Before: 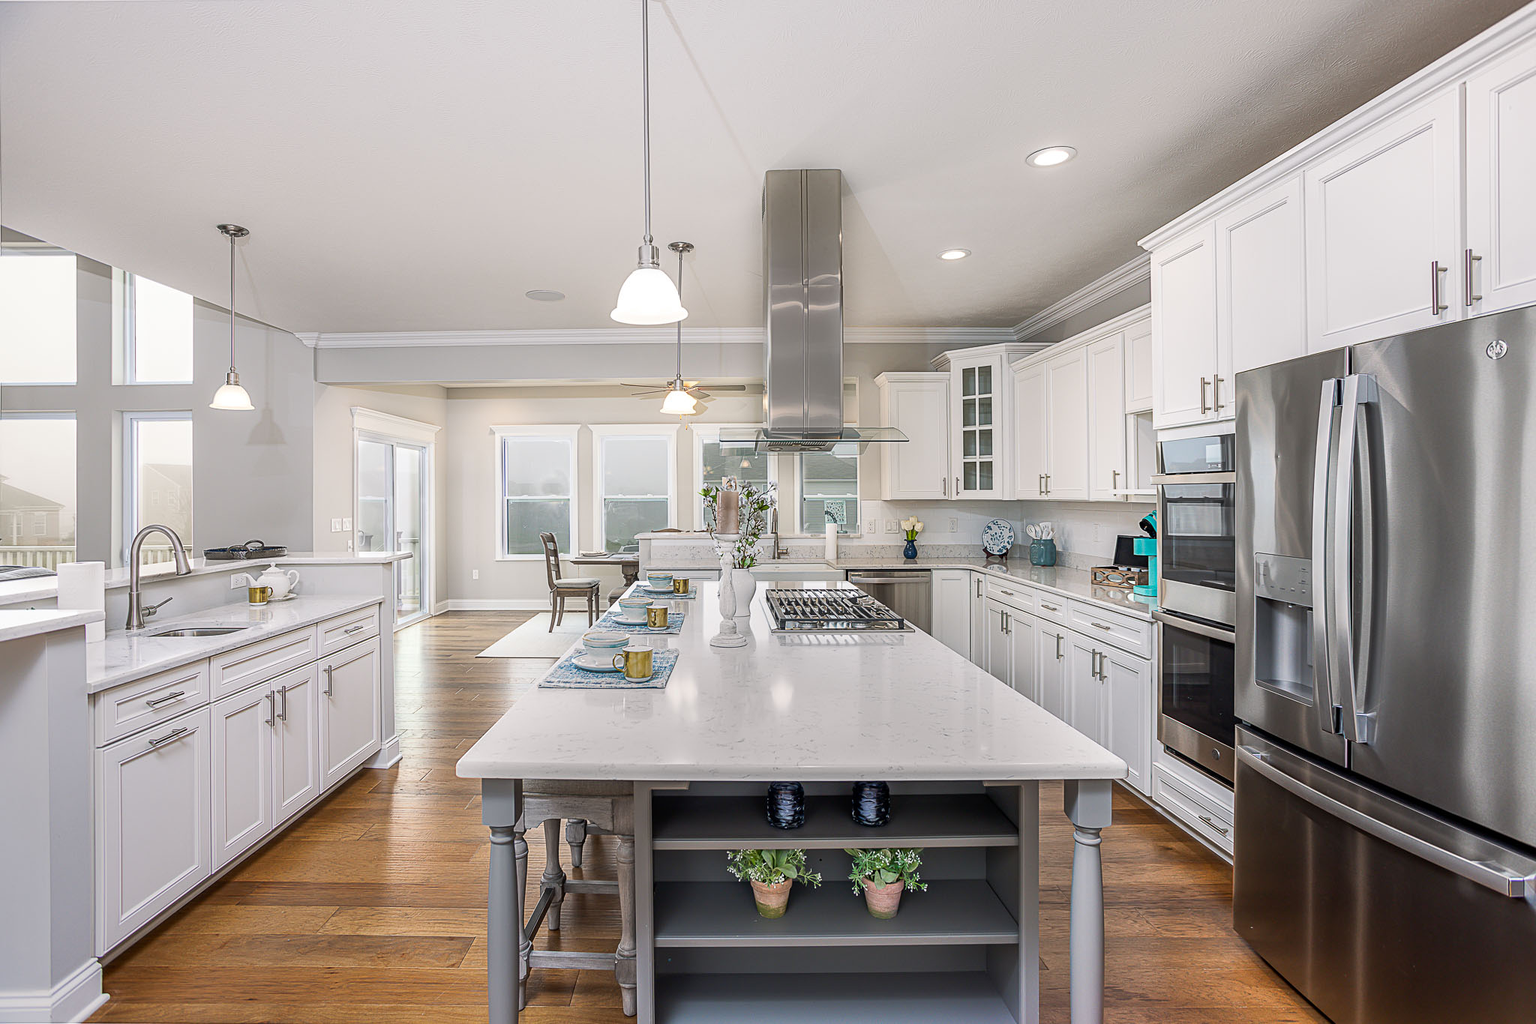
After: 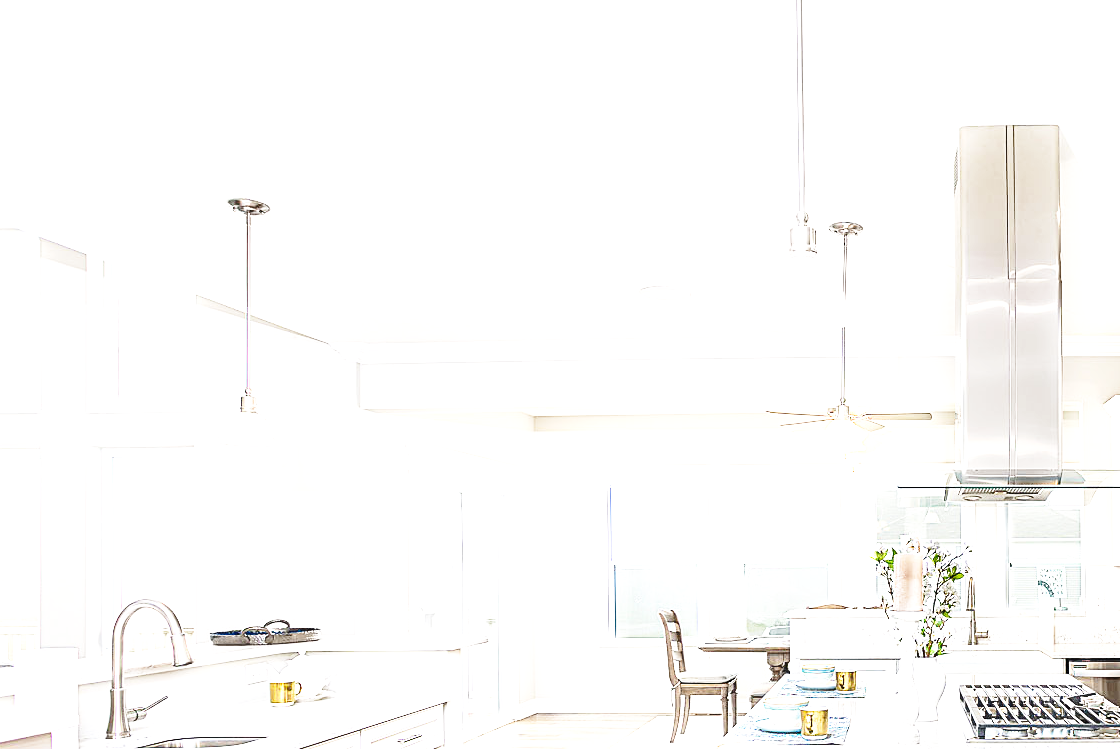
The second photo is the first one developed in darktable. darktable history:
crop and rotate: left 3.047%, top 7.509%, right 42.236%, bottom 37.598%
tone equalizer: -8 EV -0.417 EV, -7 EV -0.389 EV, -6 EV -0.333 EV, -5 EV -0.222 EV, -3 EV 0.222 EV, -2 EV 0.333 EV, -1 EV 0.389 EV, +0 EV 0.417 EV, edges refinement/feathering 500, mask exposure compensation -1.57 EV, preserve details no
exposure: black level correction 0, exposure 1.1 EV, compensate highlight preservation false
base curve: curves: ch0 [(0, 0) (0.04, 0.03) (0.133, 0.232) (0.448, 0.748) (0.843, 0.968) (1, 1)], preserve colors none
